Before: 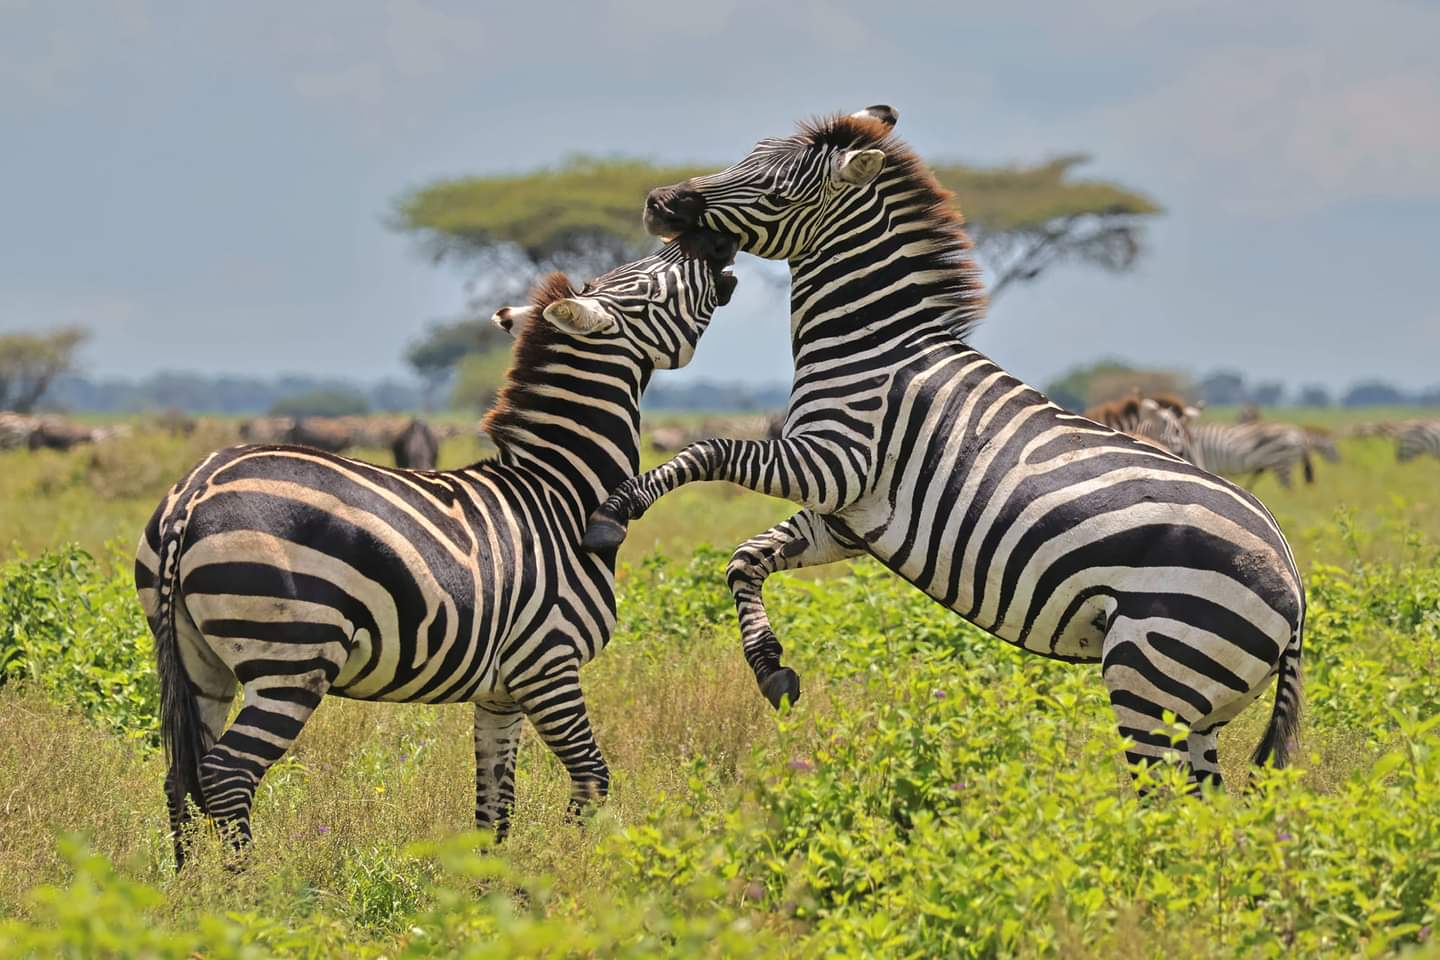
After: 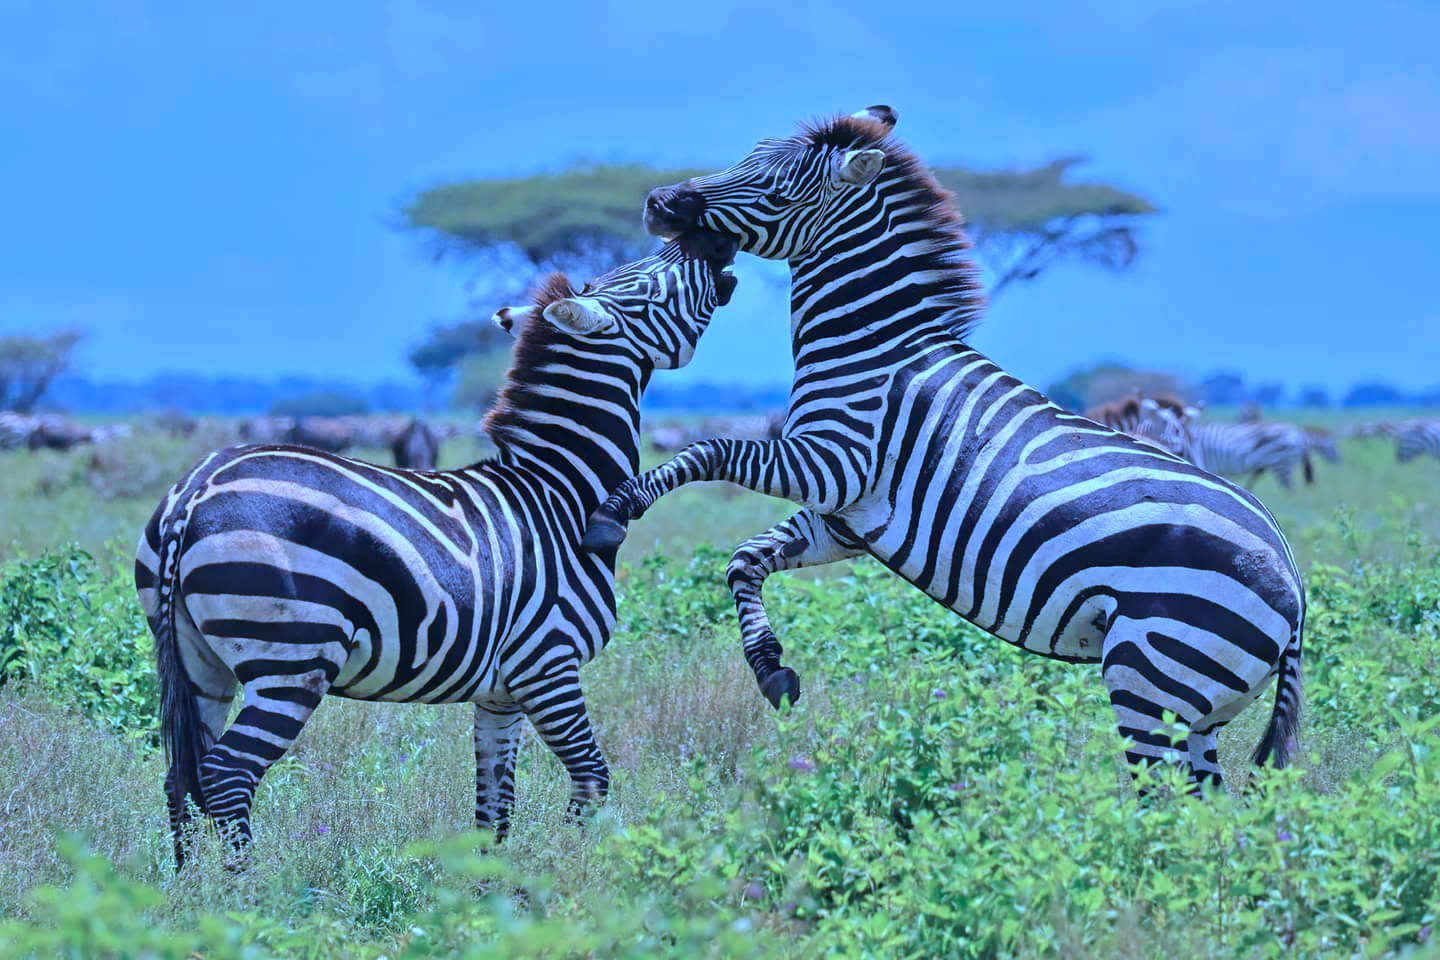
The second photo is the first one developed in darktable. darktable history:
color calibration: illuminant custom, x 0.459, y 0.429, temperature 2630.78 K
